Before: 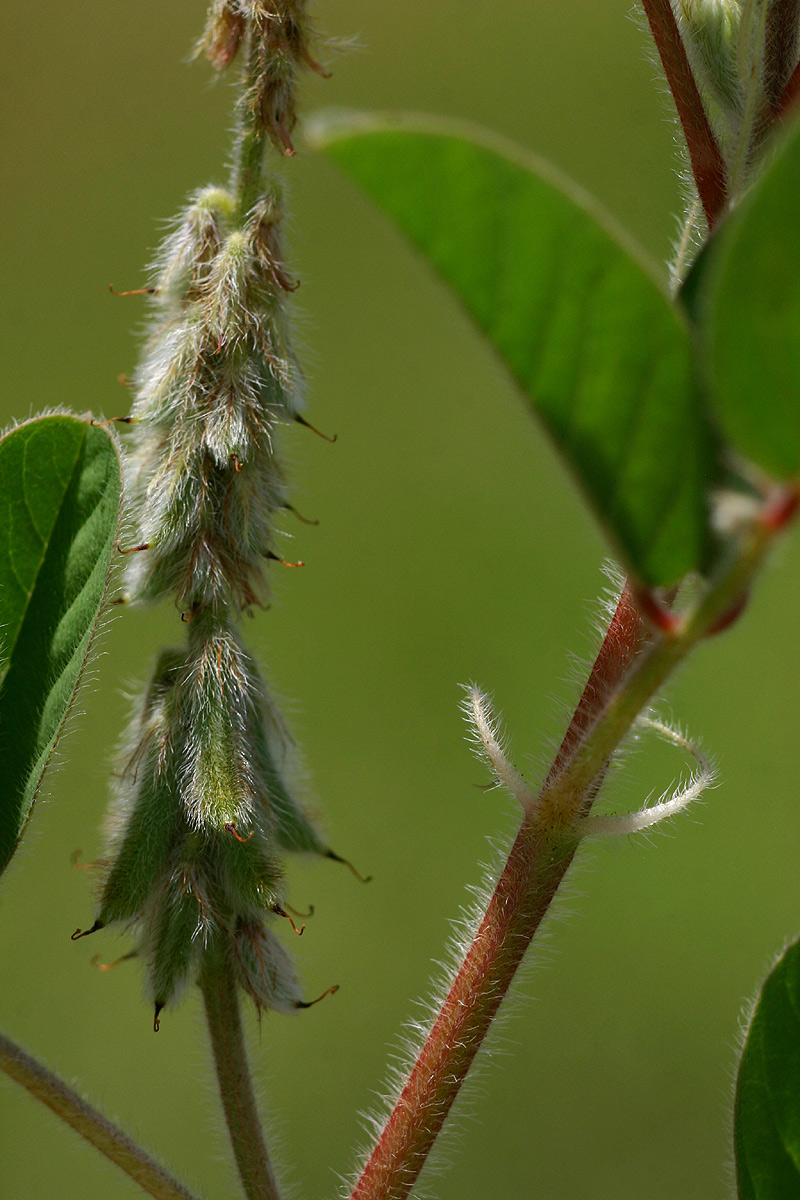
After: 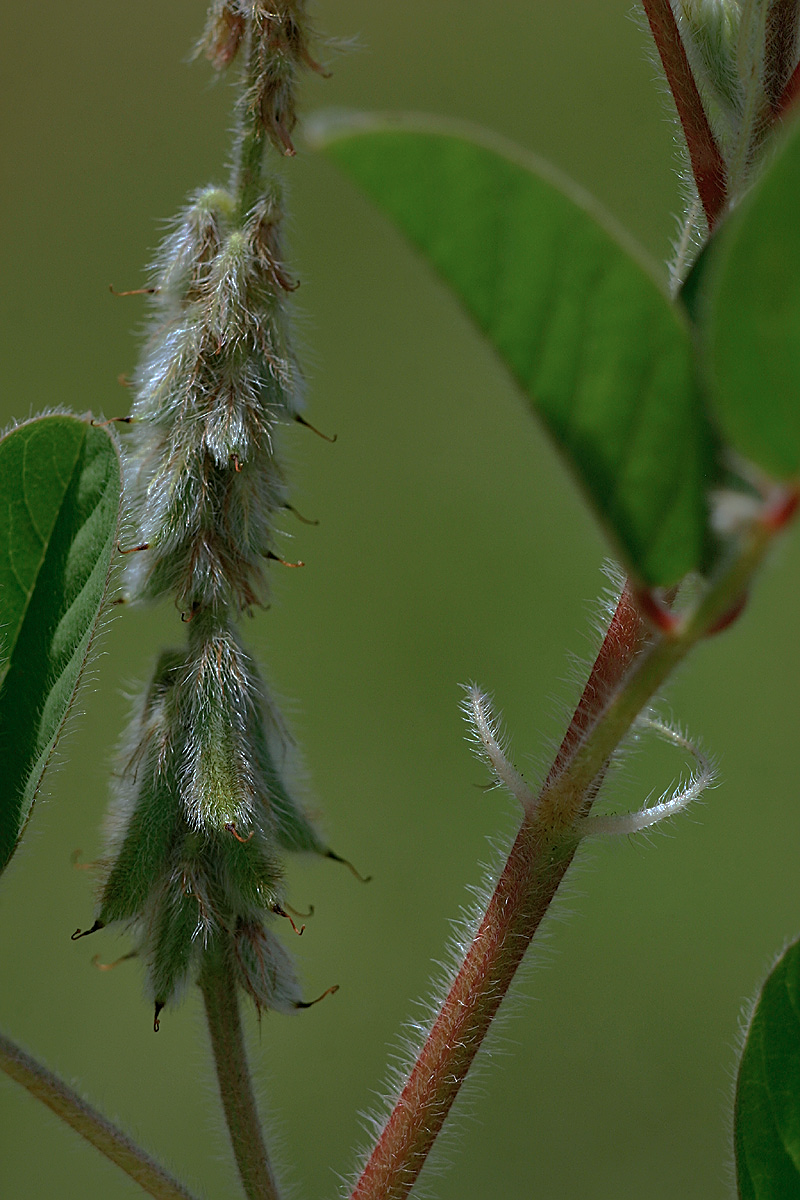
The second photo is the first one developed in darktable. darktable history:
base curve: curves: ch0 [(0, 0) (0.826, 0.587) (1, 1)], preserve colors none
color calibration: x 0.37, y 0.382, temperature 4320.19 K
sharpen: on, module defaults
shadows and highlights: on, module defaults
